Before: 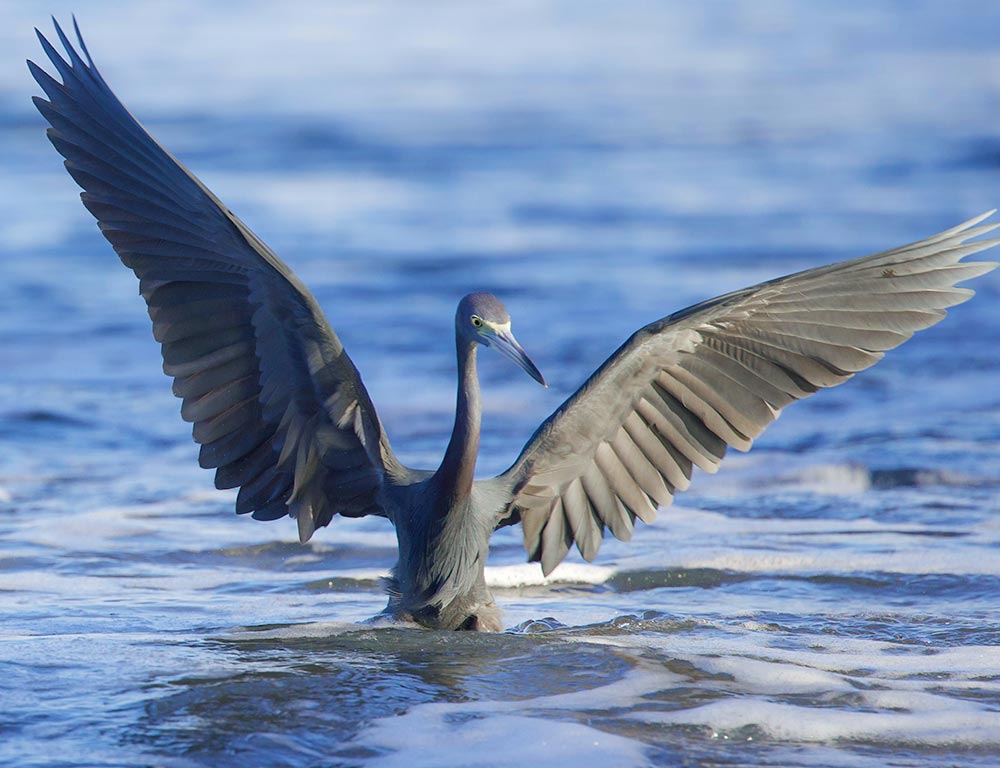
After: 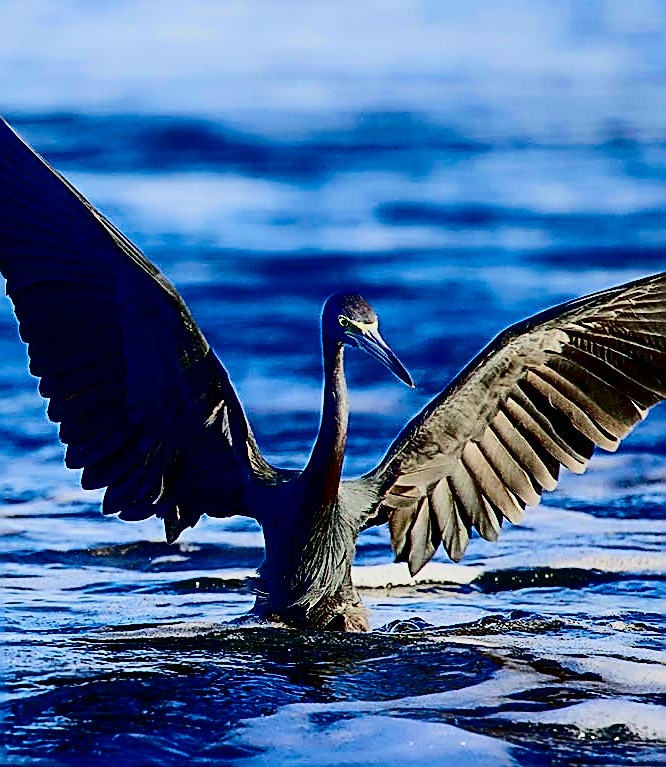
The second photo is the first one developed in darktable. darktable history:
sharpen: amount 1.866
crop and rotate: left 13.37%, right 19.994%
filmic rgb: black relative exposure -6.08 EV, white relative exposure 6.95 EV, threshold 5.96 EV, hardness 2.27, color science v4 (2020), enable highlight reconstruction true
contrast brightness saturation: contrast 0.758, brightness -0.998, saturation 0.987
